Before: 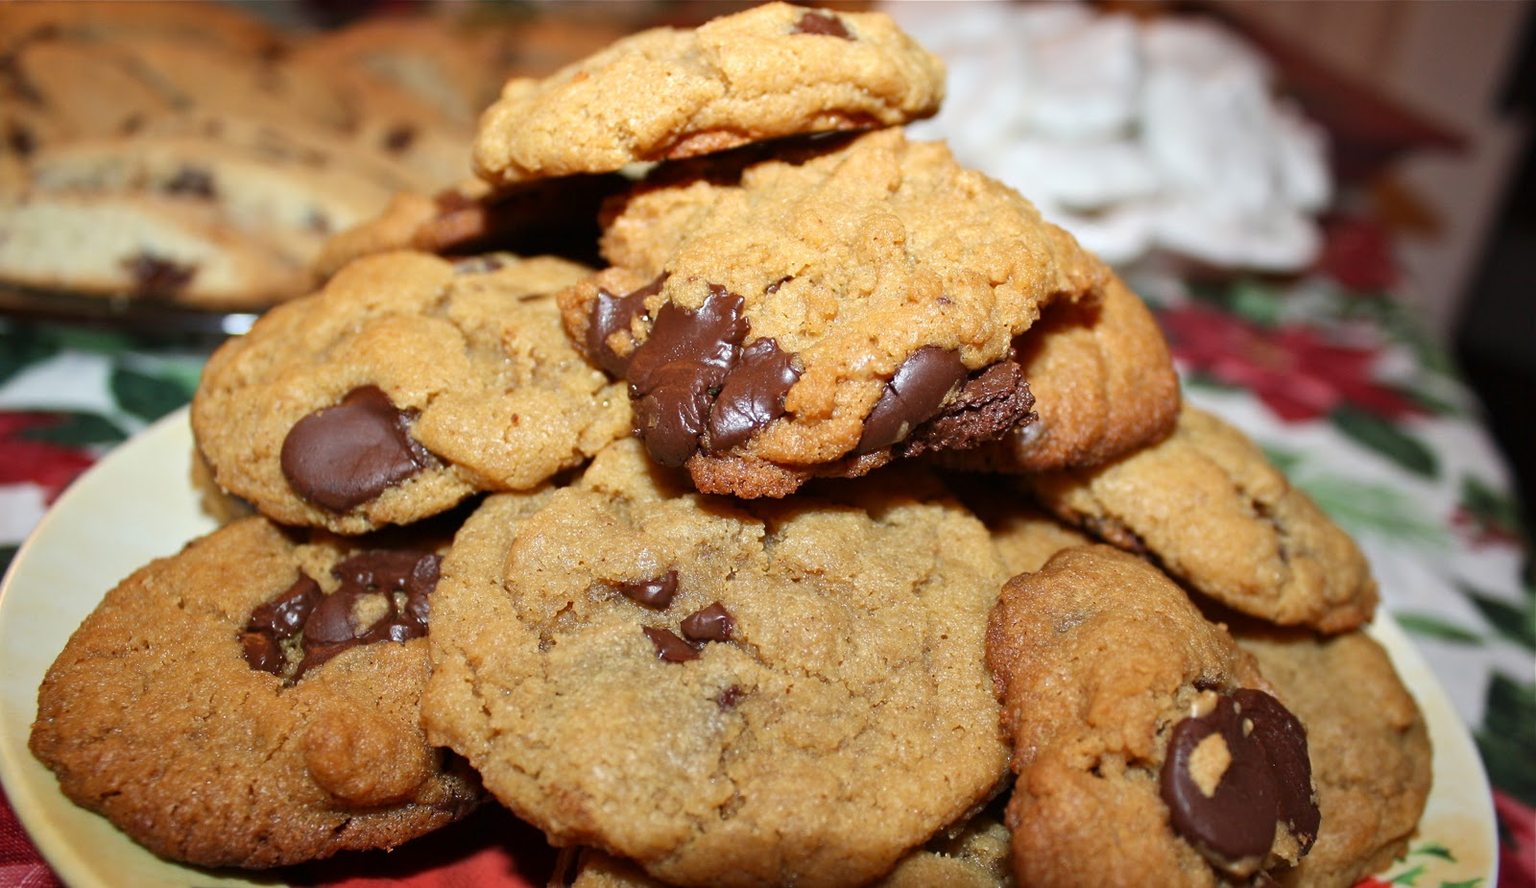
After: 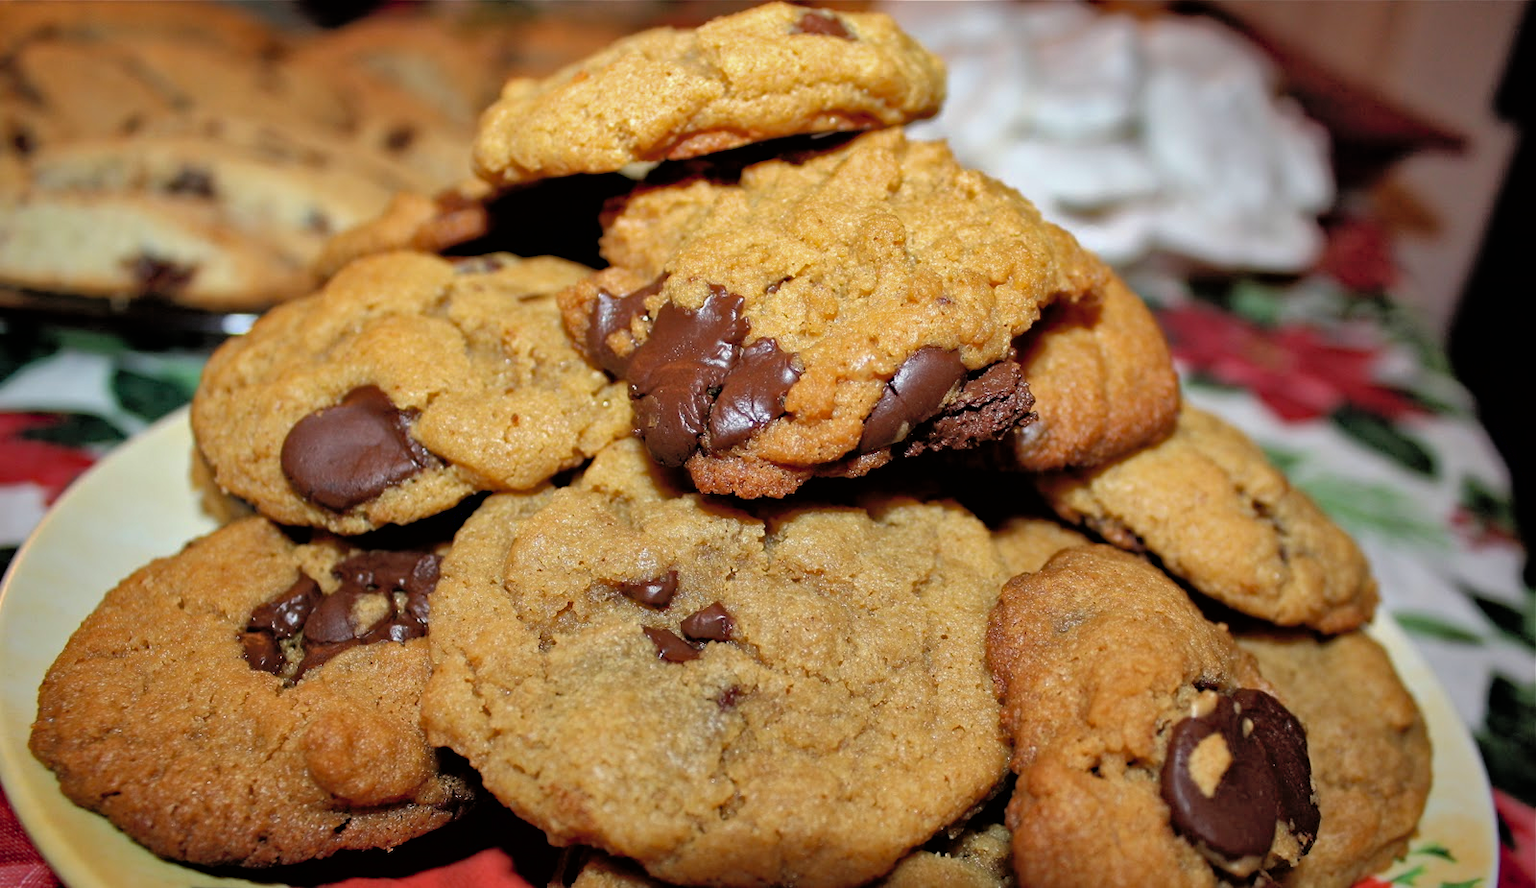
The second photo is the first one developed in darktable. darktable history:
shadows and highlights: shadows 59.37, highlights -60
haze removal: compatibility mode true, adaptive false
filmic rgb: black relative exposure -4.94 EV, white relative exposure 2.83 EV, hardness 3.71, color science v6 (2022)
